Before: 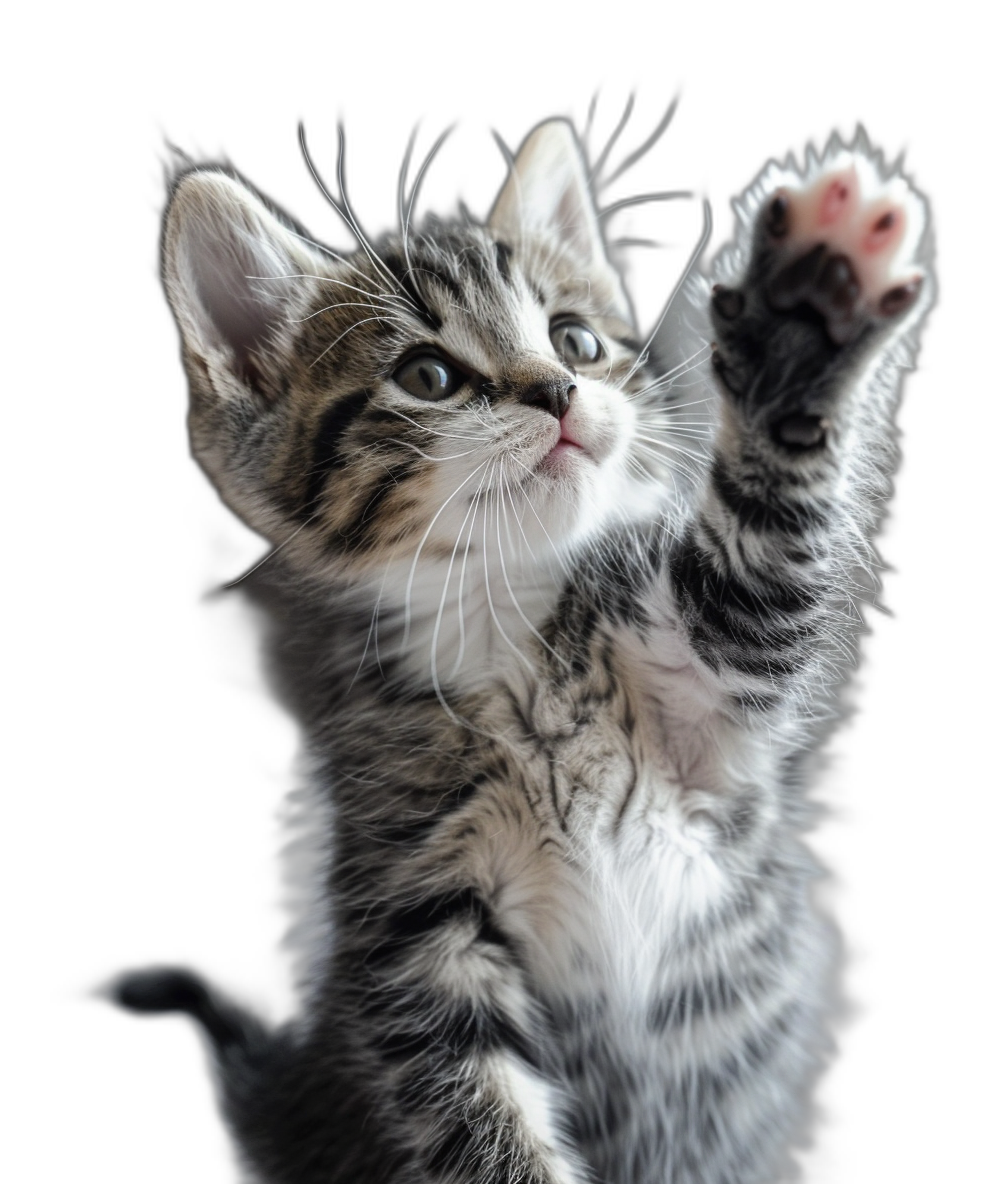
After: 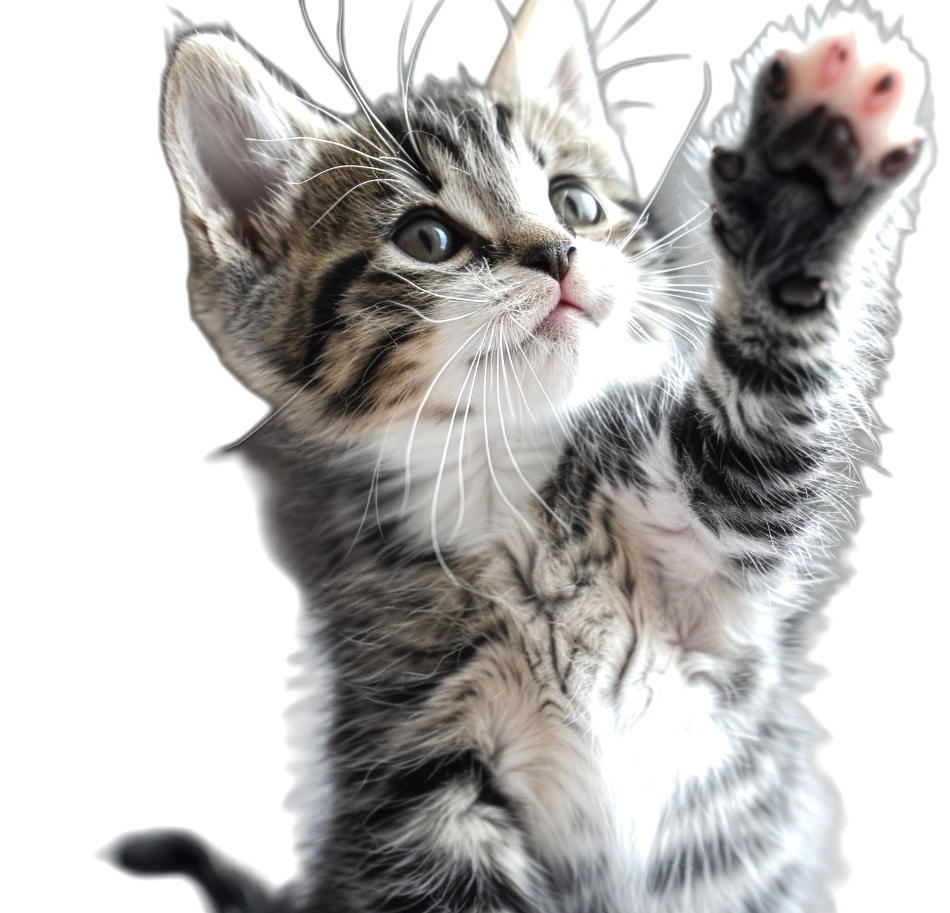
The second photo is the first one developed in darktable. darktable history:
exposure: exposure 0.6 EV, compensate highlight preservation false
crop and rotate: angle 0.03°, top 11.643%, right 5.651%, bottom 11.189%
